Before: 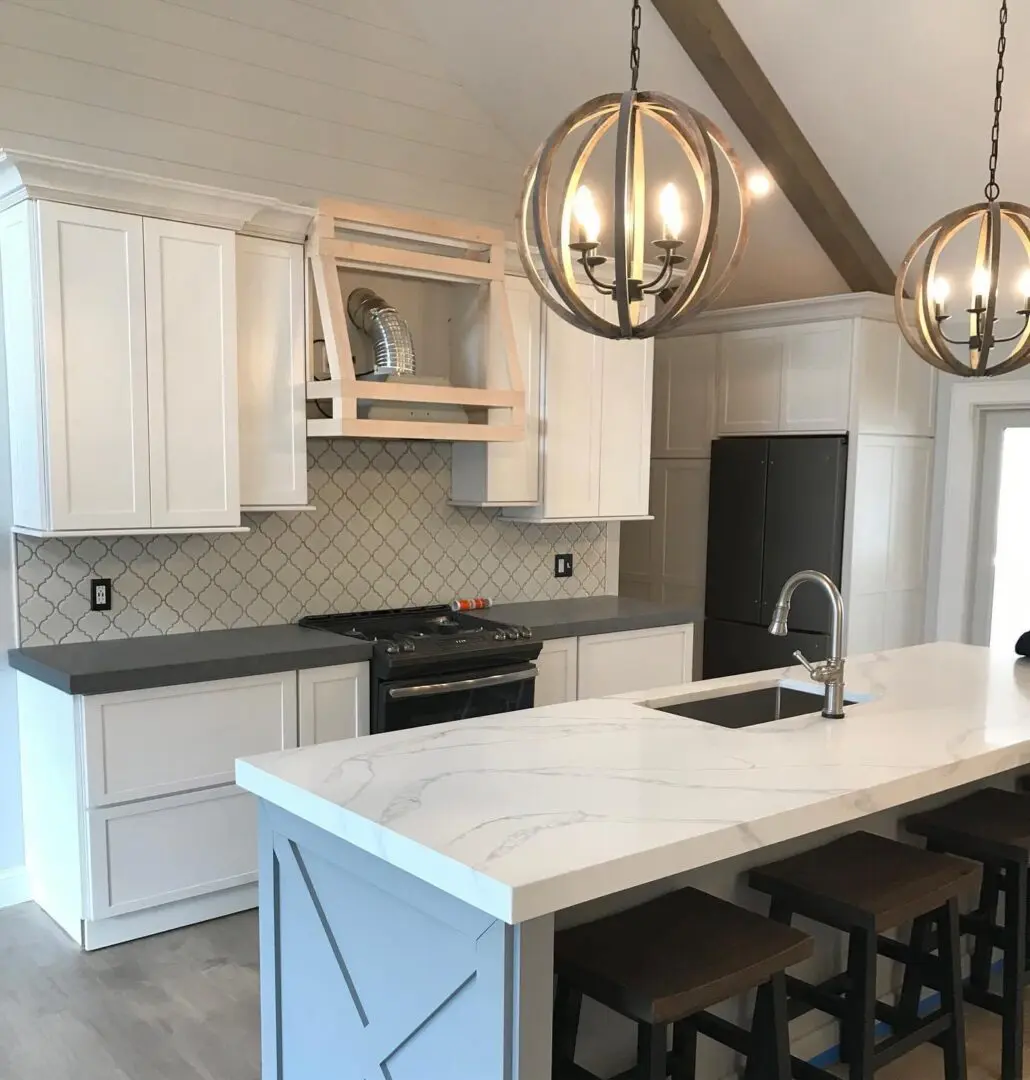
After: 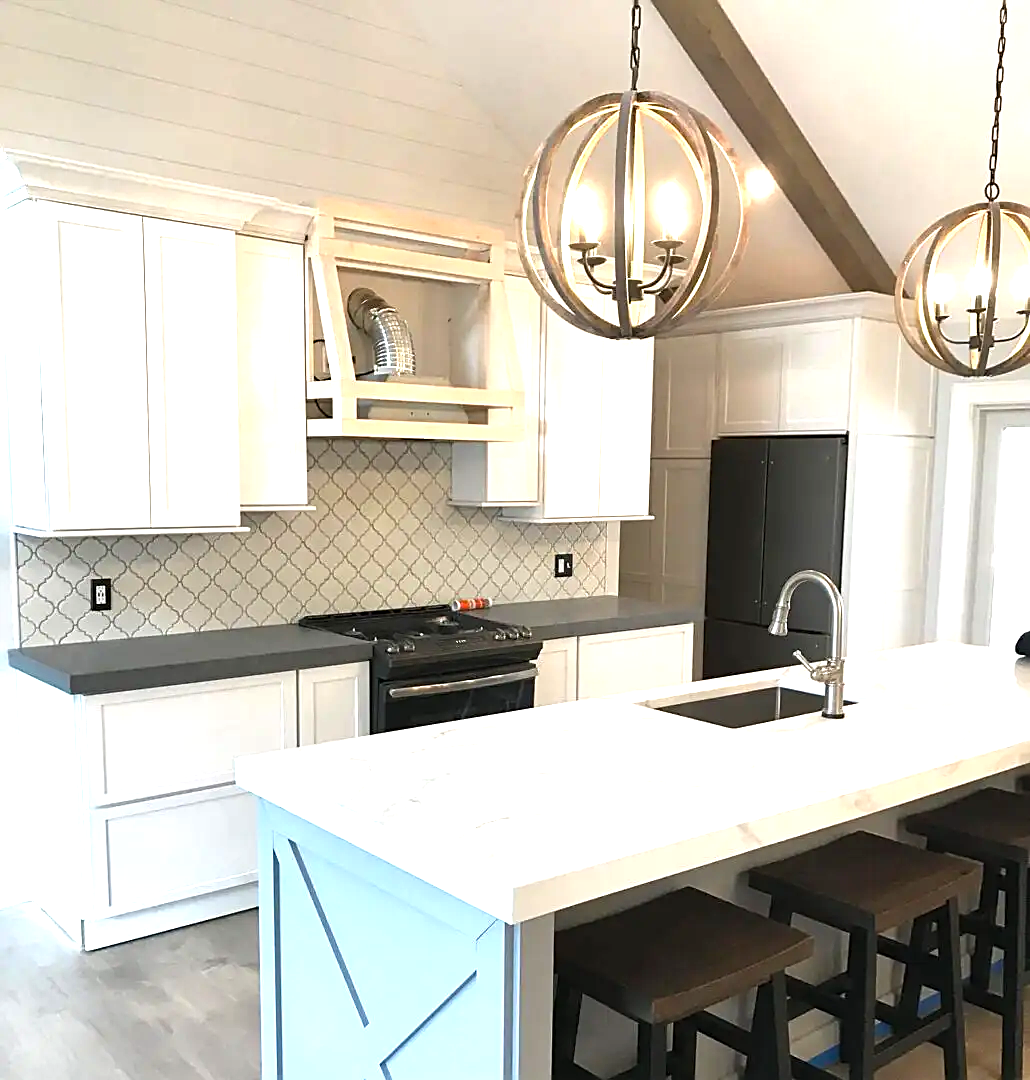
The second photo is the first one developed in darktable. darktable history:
sharpen: on, module defaults
local contrast: mode bilateral grid, contrast 100, coarseness 100, detail 108%, midtone range 0.2
exposure: compensate exposure bias true, compensate highlight preservation false
levels: black 0.02%, levels [0, 0.374, 0.749]
